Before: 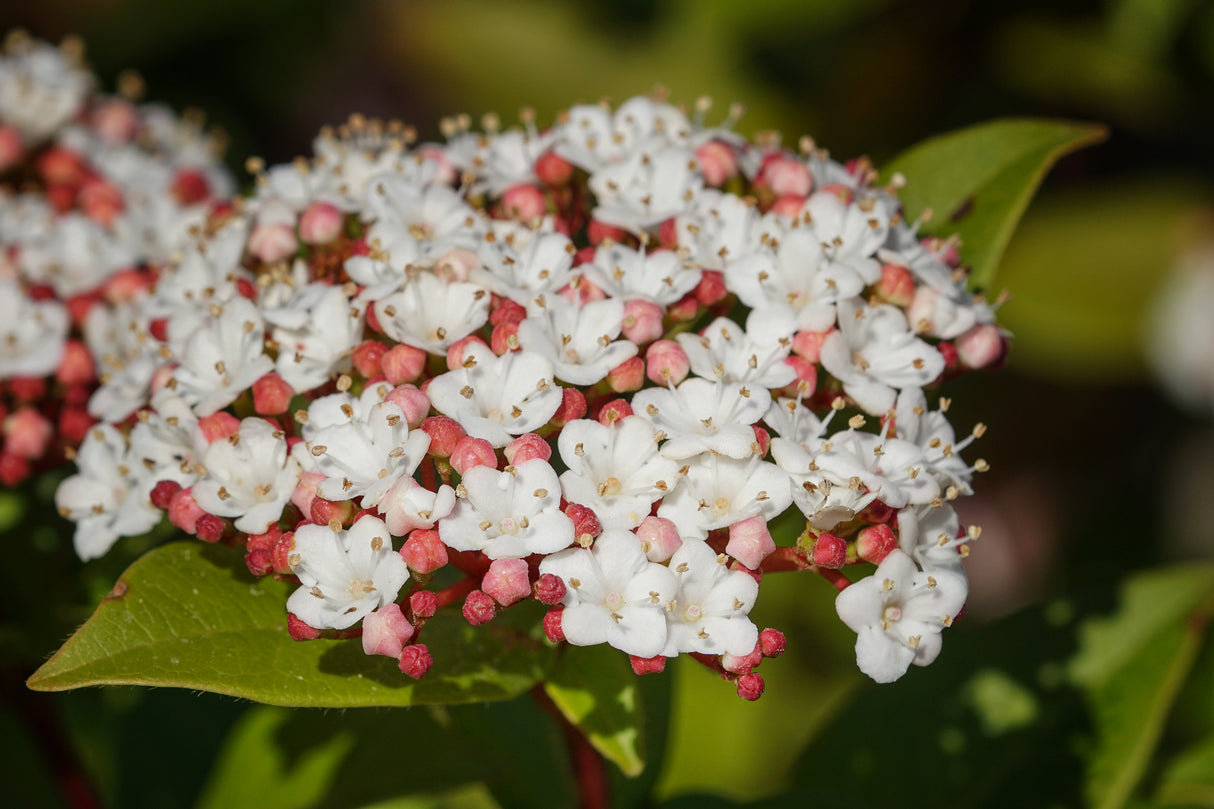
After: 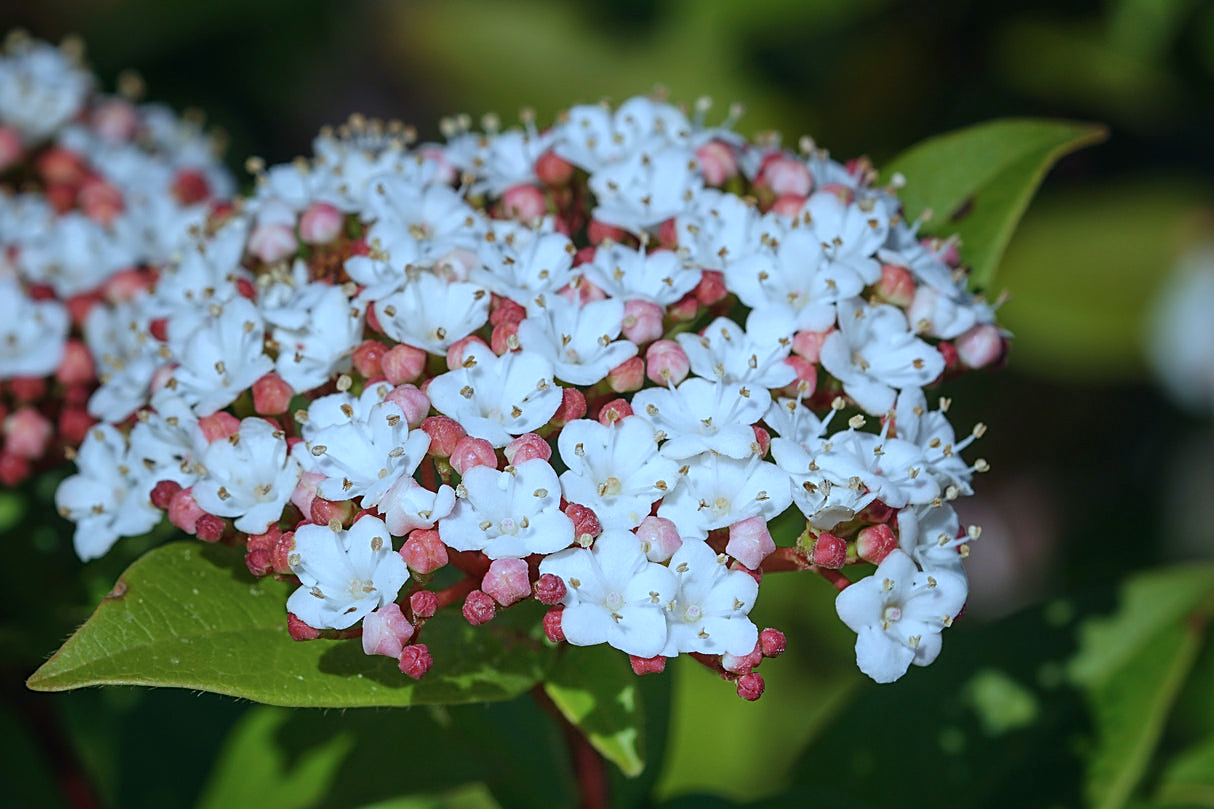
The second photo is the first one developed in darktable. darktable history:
color balance: mode lift, gamma, gain (sRGB), lift [1, 1, 1.022, 1.026]
sharpen: on, module defaults
white balance: red 0.926, green 1.003, blue 1.133
color calibration: illuminant F (fluorescent), F source F9 (Cool White Deluxe 4150 K) – high CRI, x 0.374, y 0.373, temperature 4158.34 K
